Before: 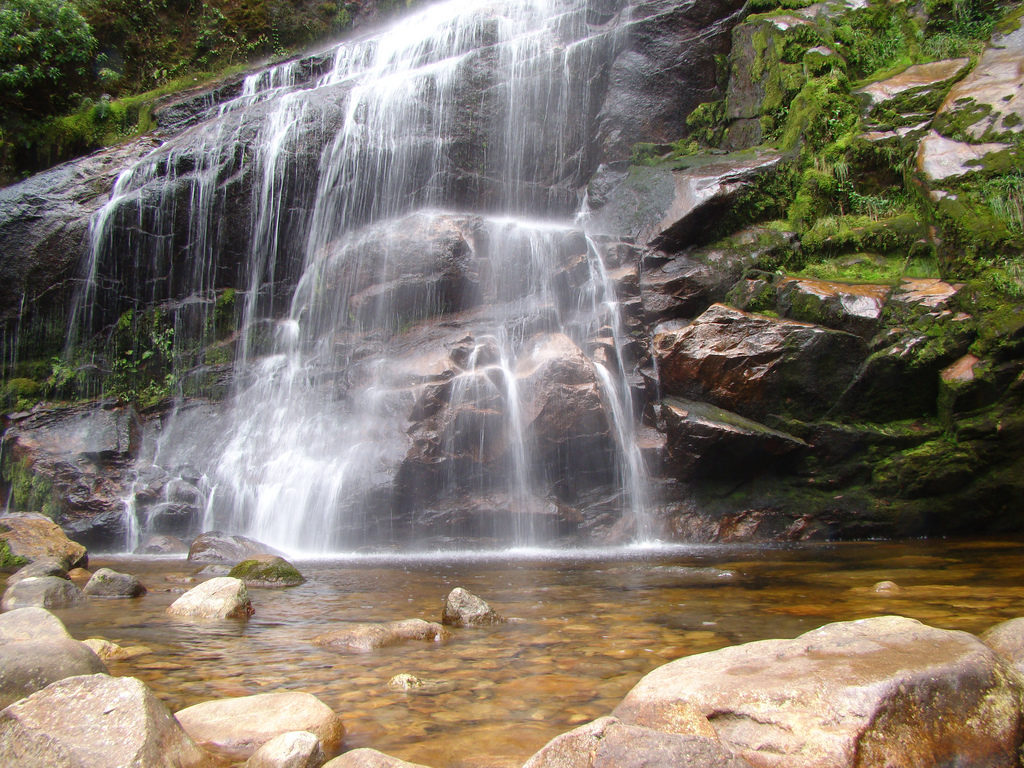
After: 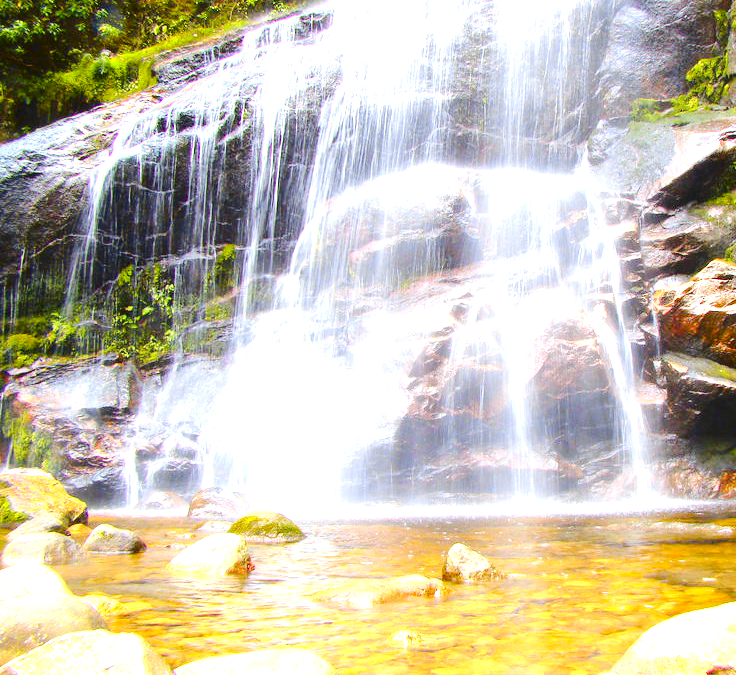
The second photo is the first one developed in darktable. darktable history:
exposure: black level correction 0, exposure 1.675 EV, compensate exposure bias true, compensate highlight preservation false
tone curve: curves: ch0 [(0, 0.01) (0.097, 0.07) (0.204, 0.173) (0.447, 0.517) (0.539, 0.624) (0.733, 0.791) (0.879, 0.898) (1, 0.98)]; ch1 [(0, 0) (0.393, 0.415) (0.447, 0.448) (0.485, 0.494) (0.523, 0.509) (0.545, 0.541) (0.574, 0.561) (0.648, 0.674) (1, 1)]; ch2 [(0, 0) (0.369, 0.388) (0.449, 0.431) (0.499, 0.5) (0.521, 0.51) (0.53, 0.54) (0.564, 0.569) (0.674, 0.735) (1, 1)], color space Lab, independent channels, preserve colors none
color balance rgb: perceptual saturation grading › global saturation 20%, perceptual saturation grading › highlights -25%, perceptual saturation grading › shadows 50.52%, global vibrance 40.24%
crop: top 5.803%, right 27.864%, bottom 5.804%
